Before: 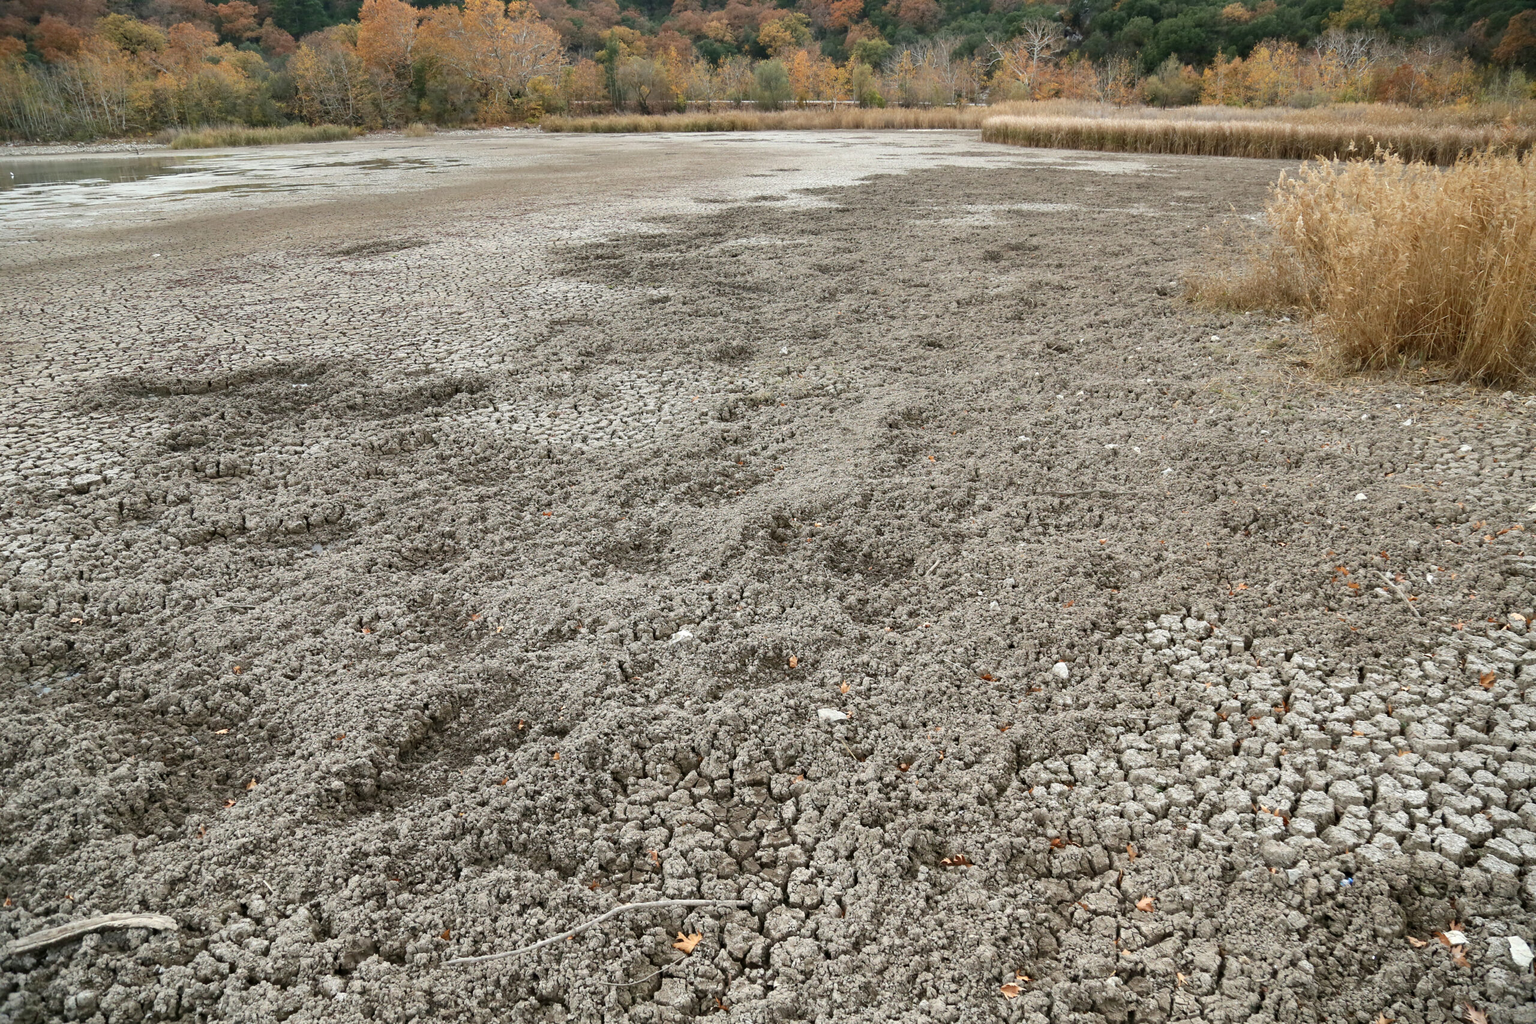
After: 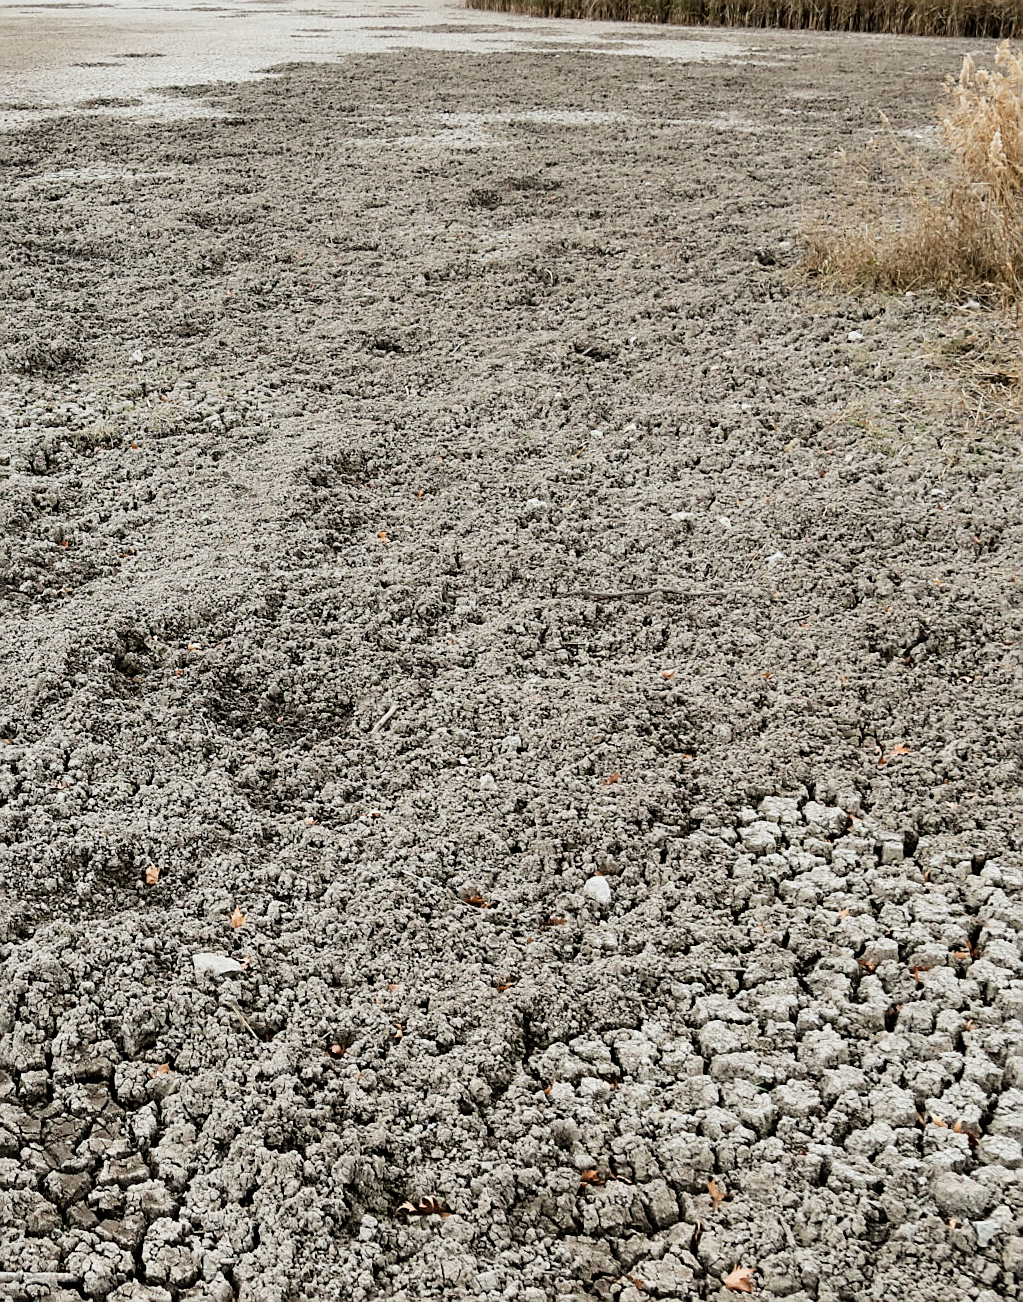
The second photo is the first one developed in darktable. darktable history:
crop: left 45.721%, top 13.393%, right 14.118%, bottom 10.01%
sharpen: on, module defaults
filmic rgb: black relative exposure -5 EV, white relative exposure 3.5 EV, hardness 3.19, contrast 1.4, highlights saturation mix -50%
